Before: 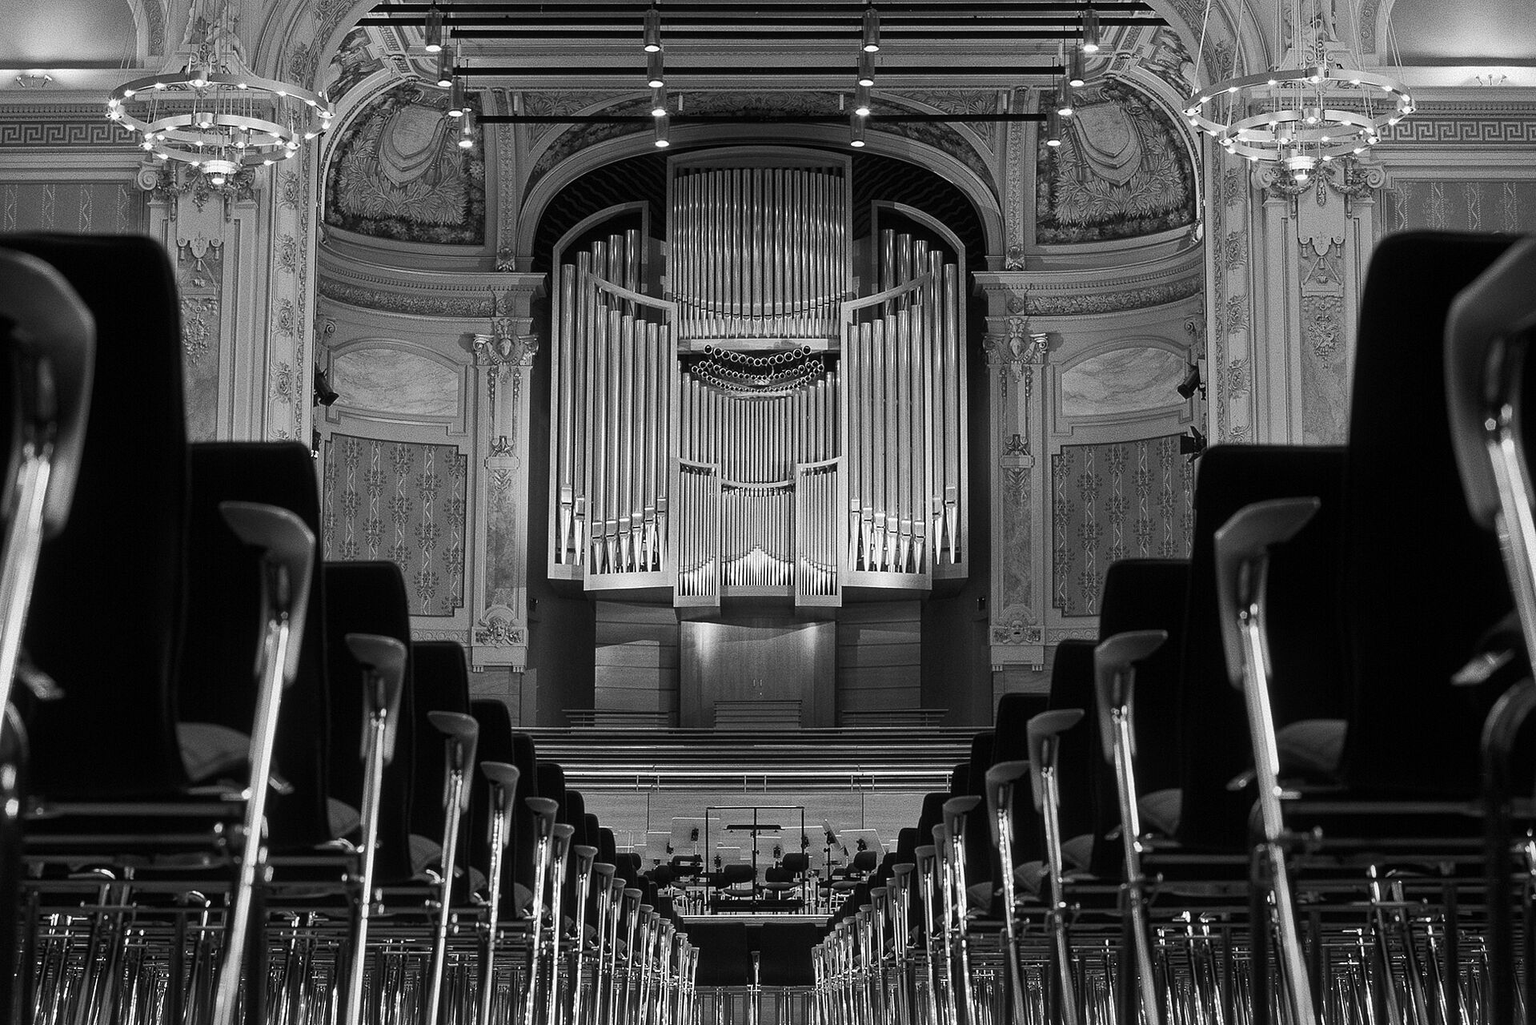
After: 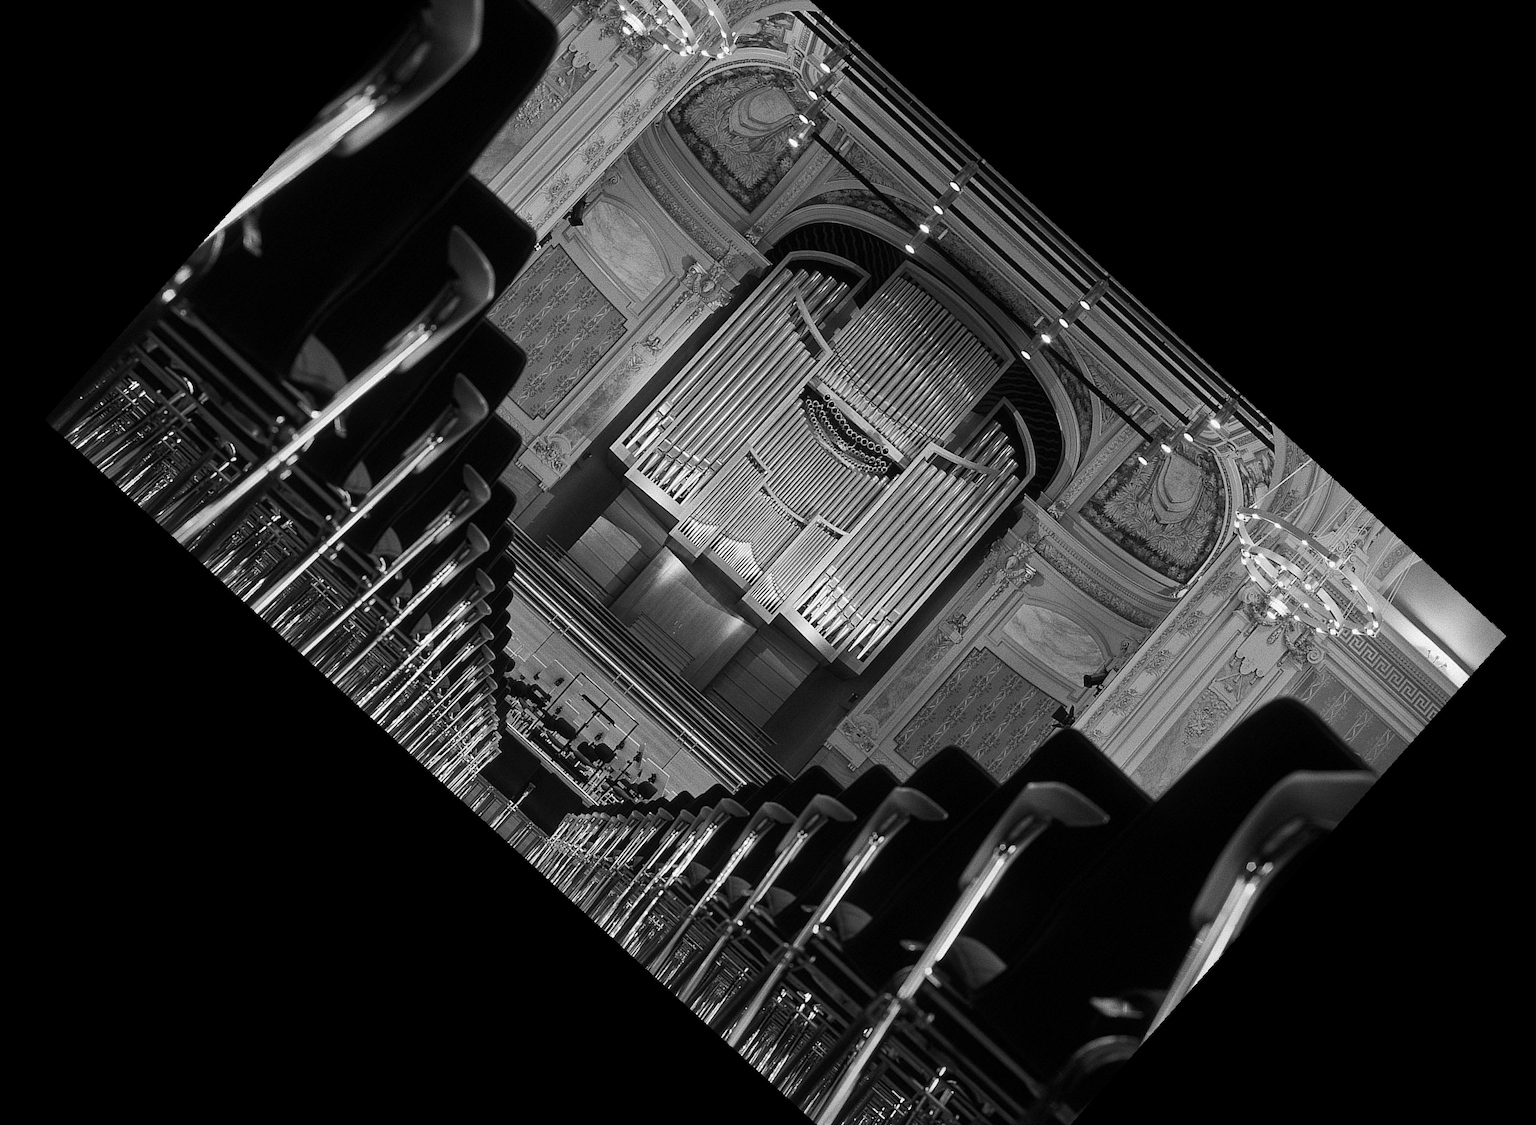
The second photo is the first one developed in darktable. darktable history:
rotate and perspective: rotation -4.2°, shear 0.006, automatic cropping off
vibrance: vibrance 100%
crop and rotate: angle -46.26°, top 16.234%, right 0.912%, bottom 11.704%
